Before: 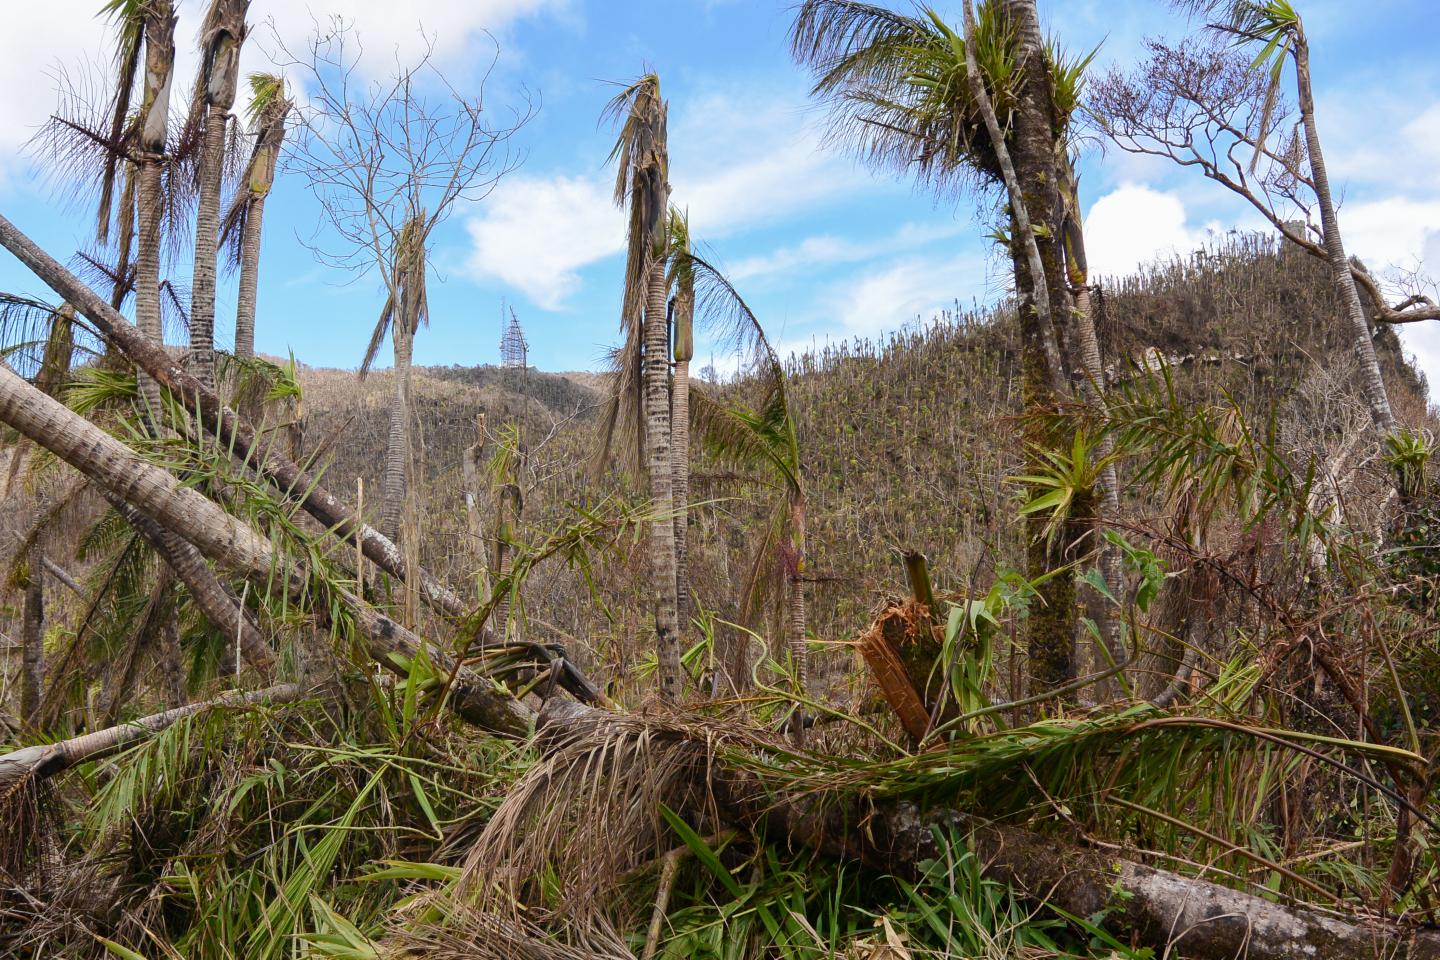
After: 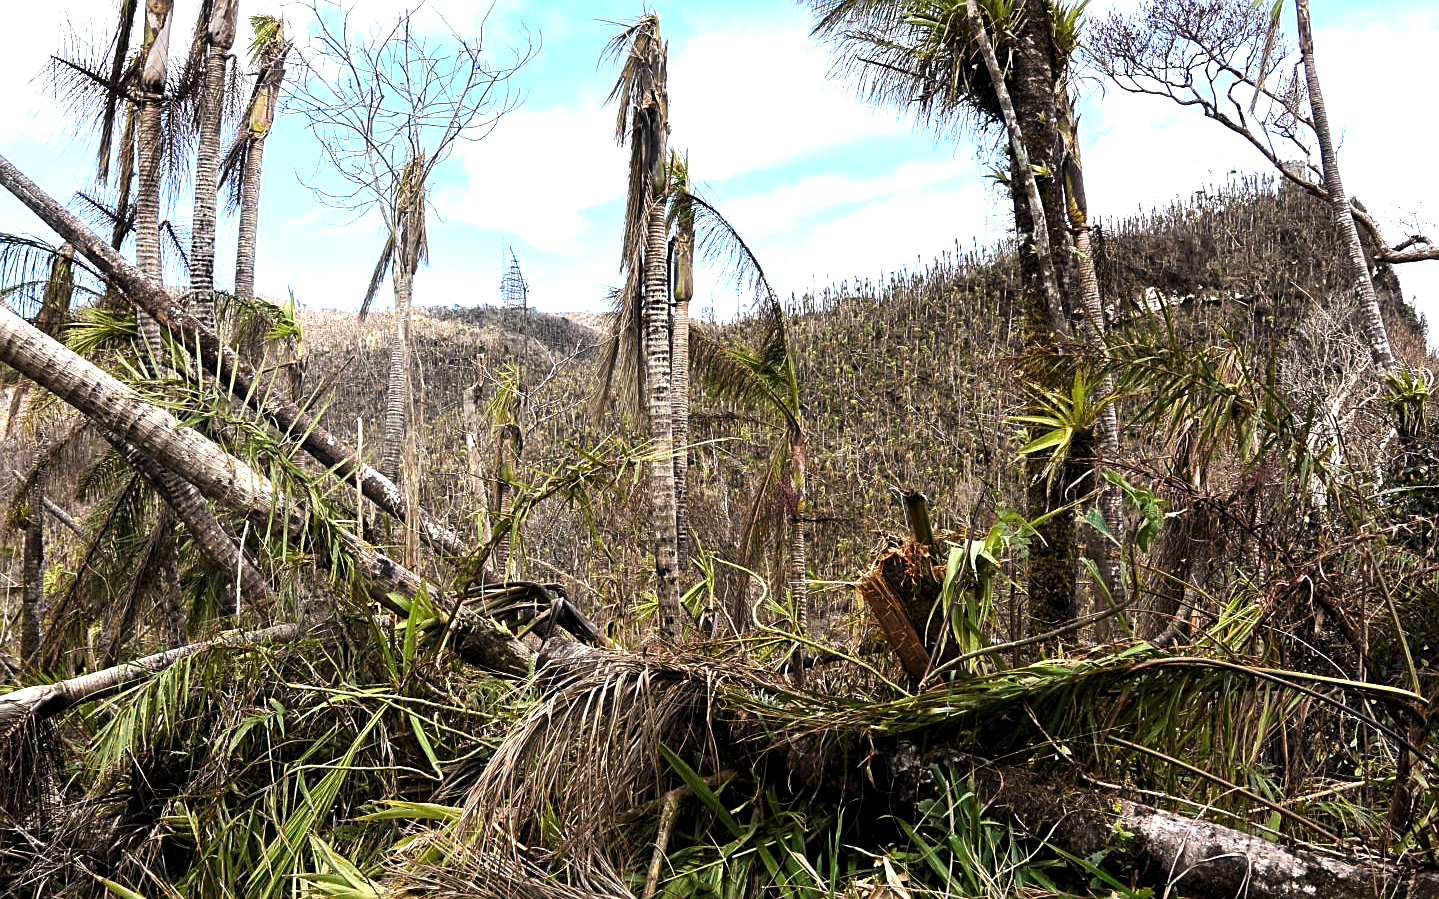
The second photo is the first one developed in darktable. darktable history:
exposure: black level correction 0, exposure 0.948 EV, compensate highlight preservation false
crop and rotate: top 6.346%
levels: levels [0.101, 0.578, 0.953]
sharpen: on, module defaults
